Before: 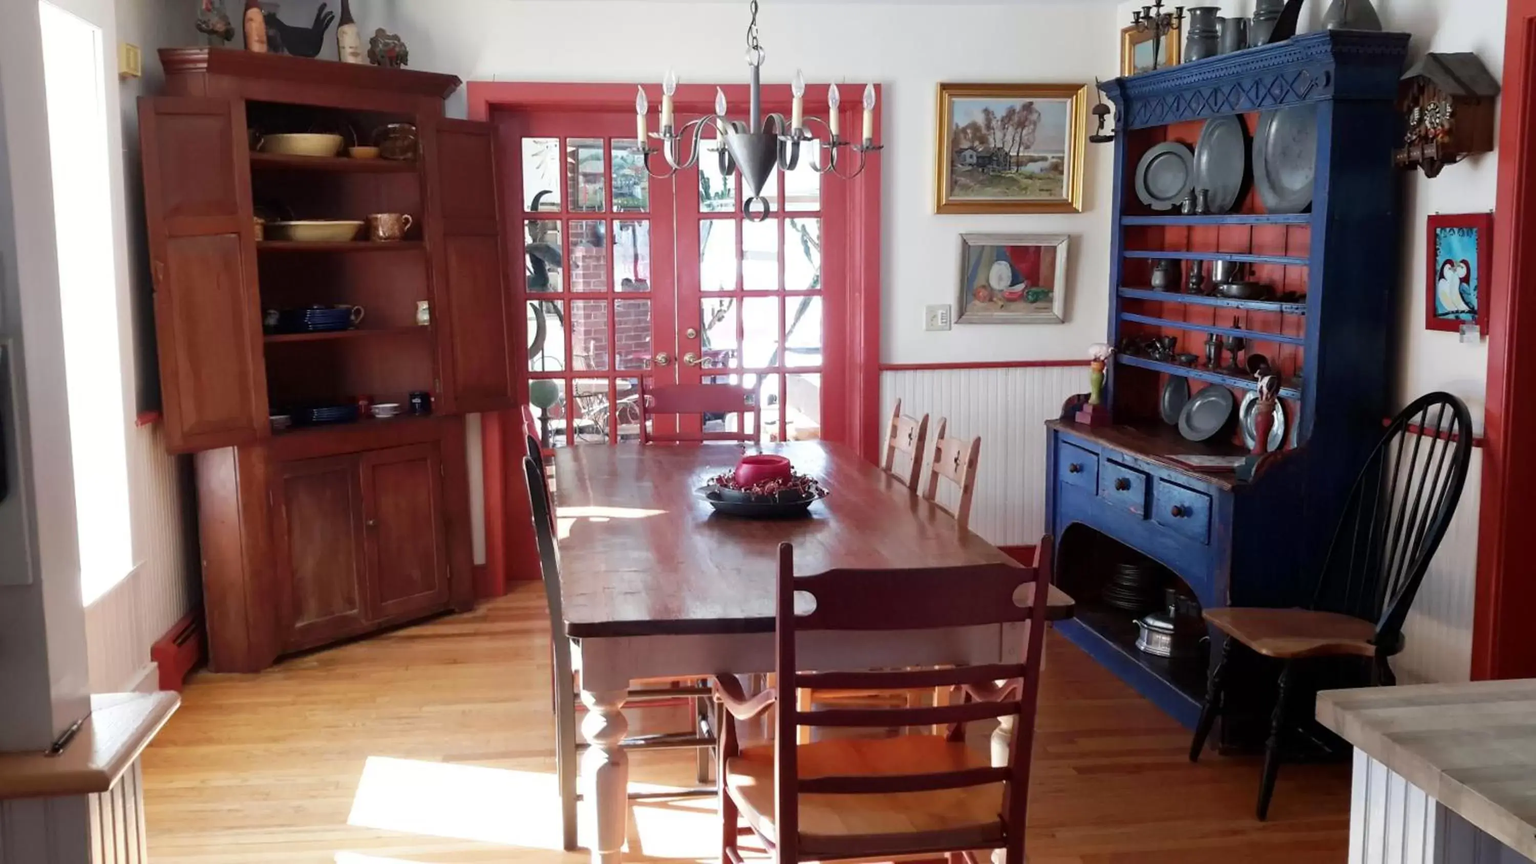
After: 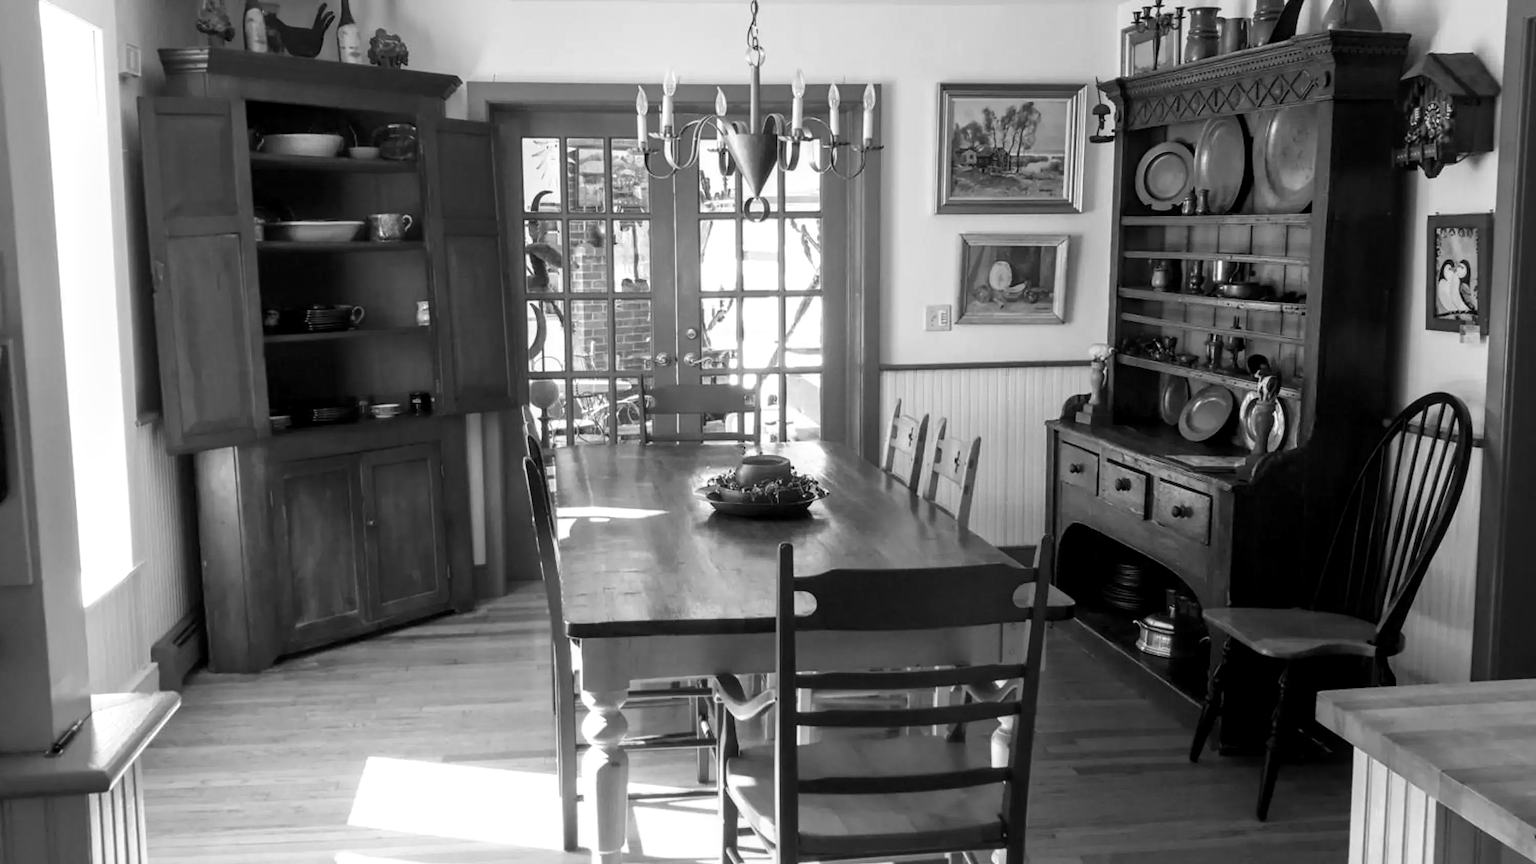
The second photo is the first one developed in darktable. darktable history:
contrast brightness saturation: saturation -1
local contrast: on, module defaults
